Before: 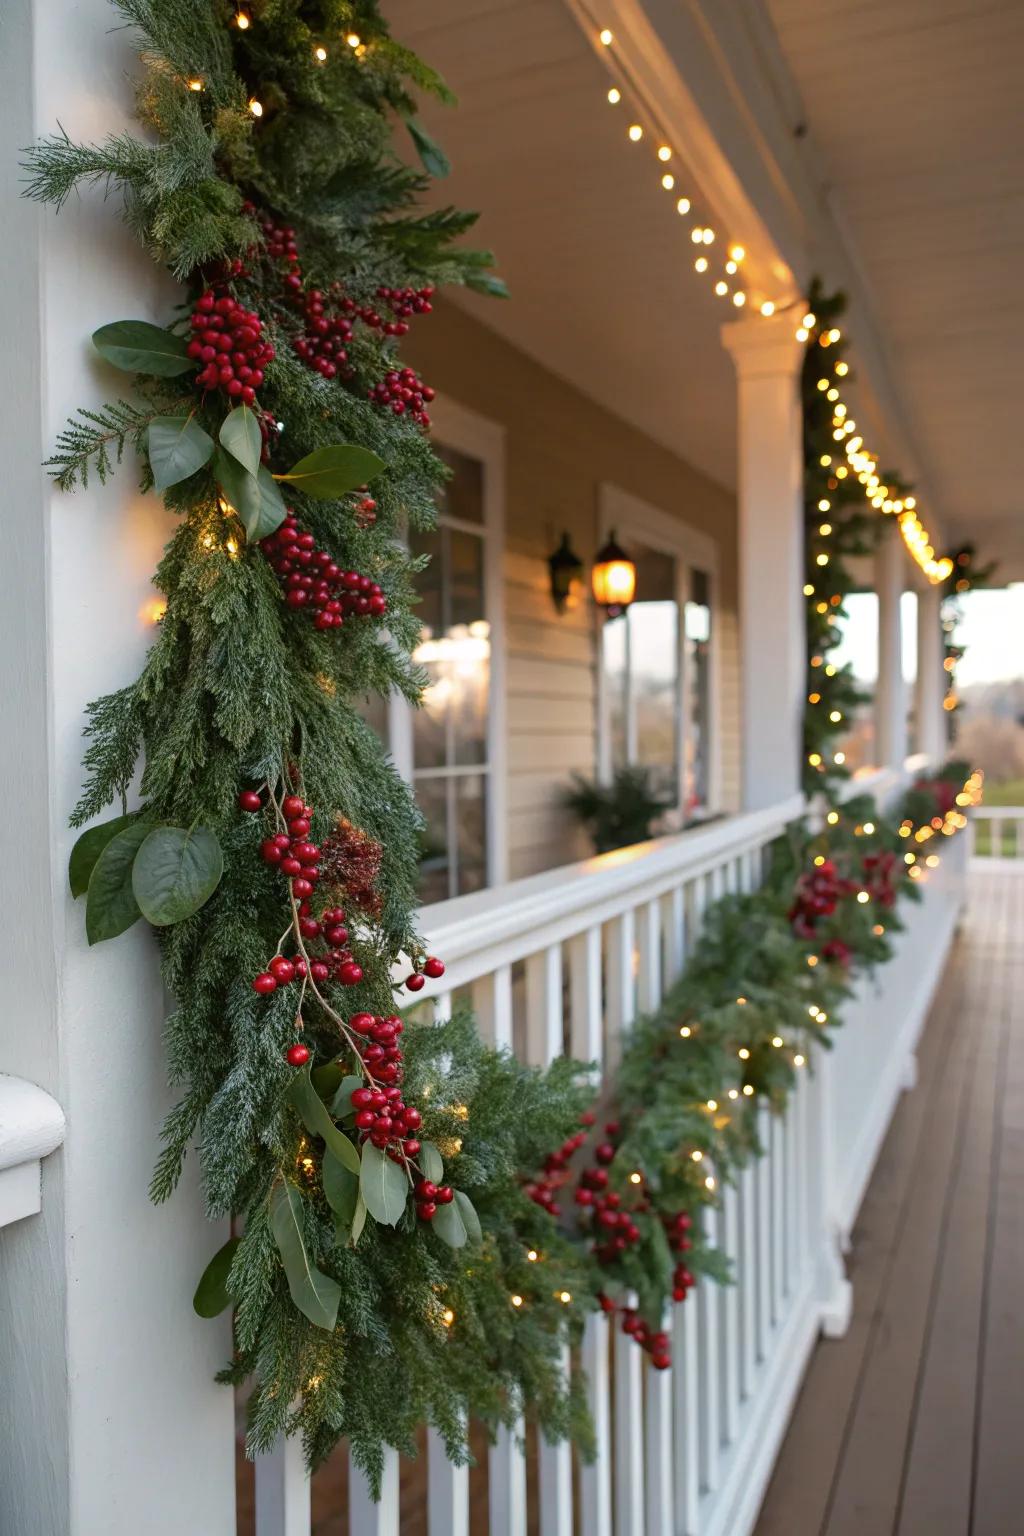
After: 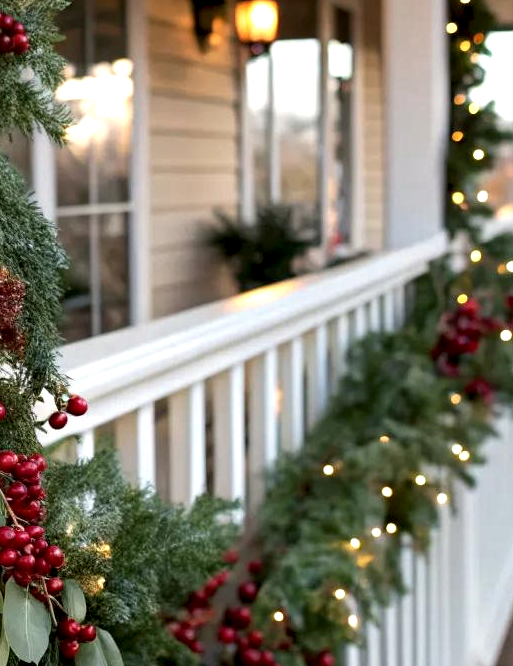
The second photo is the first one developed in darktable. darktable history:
crop: left 34.949%, top 36.614%, right 14.939%, bottom 19.999%
local contrast: highlights 158%, shadows 148%, detail 140%, midtone range 0.254
